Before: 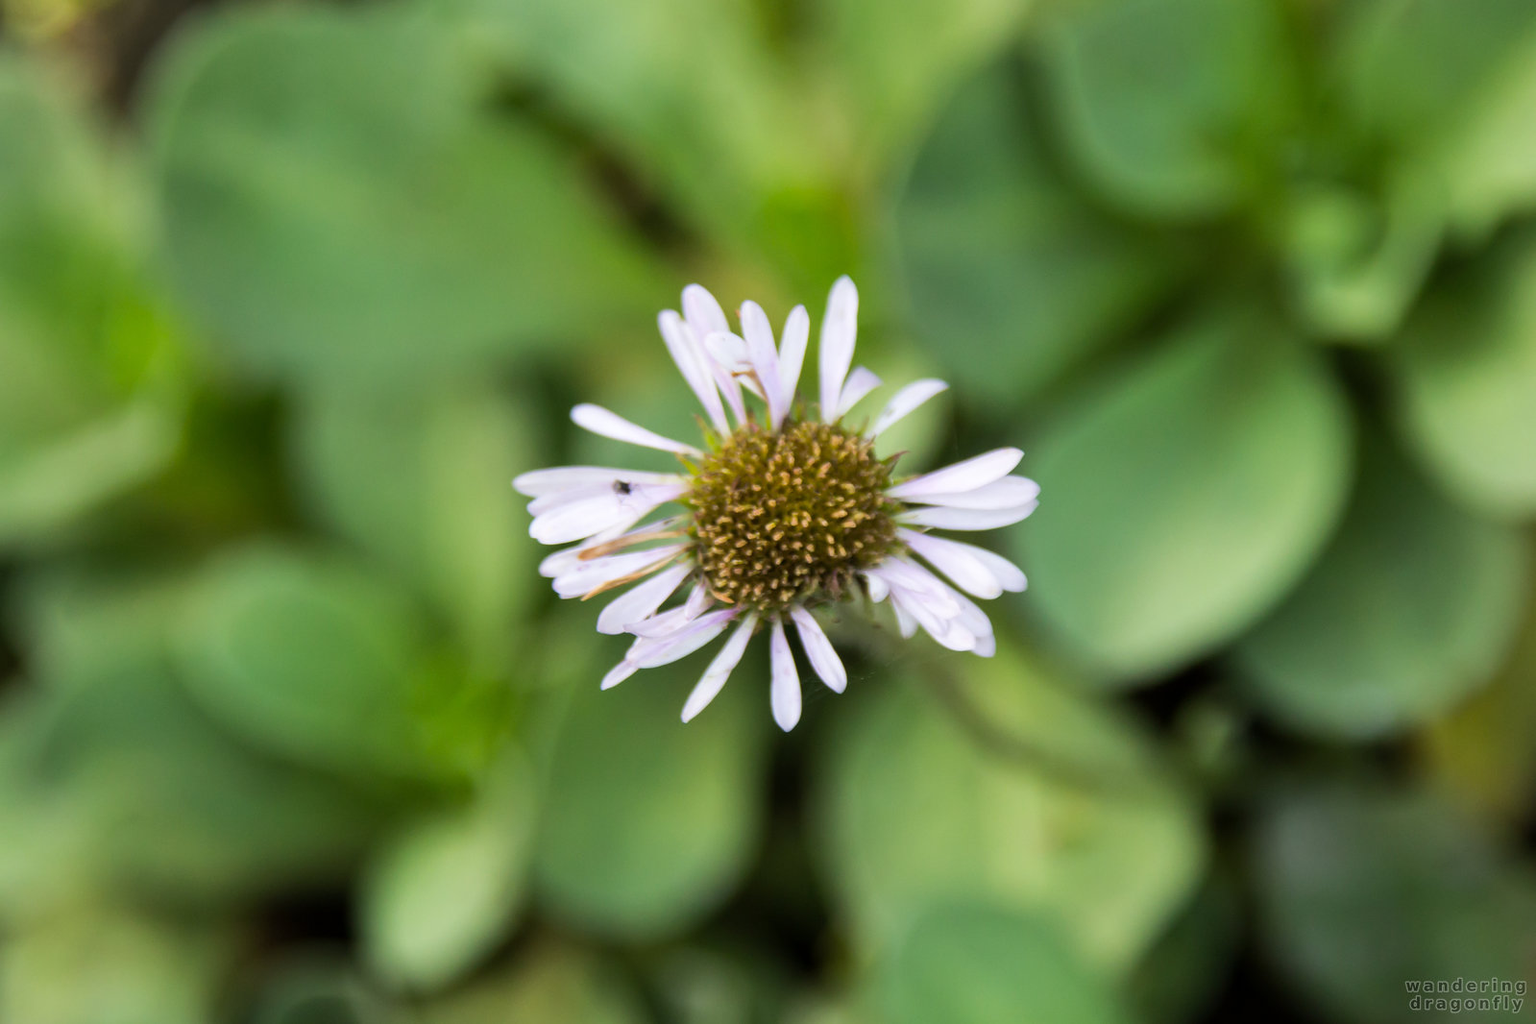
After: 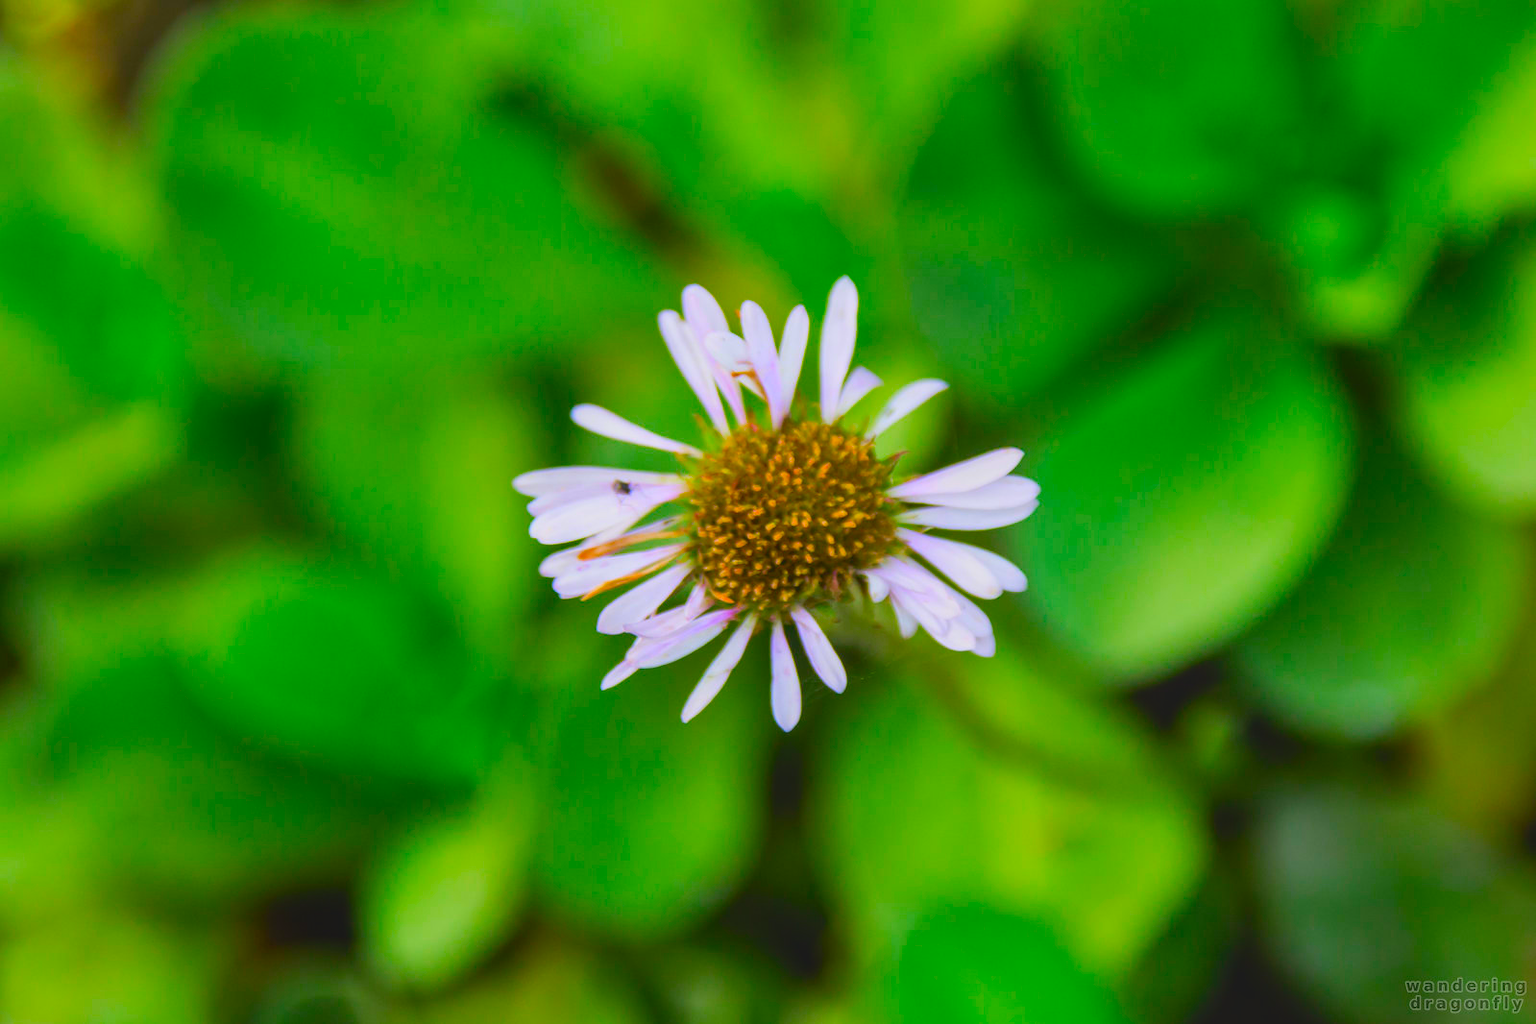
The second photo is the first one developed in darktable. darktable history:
local contrast: detail 130%
contrast brightness saturation: contrast -0.28
color correction: saturation 2.15
color balance rgb: on, module defaults
